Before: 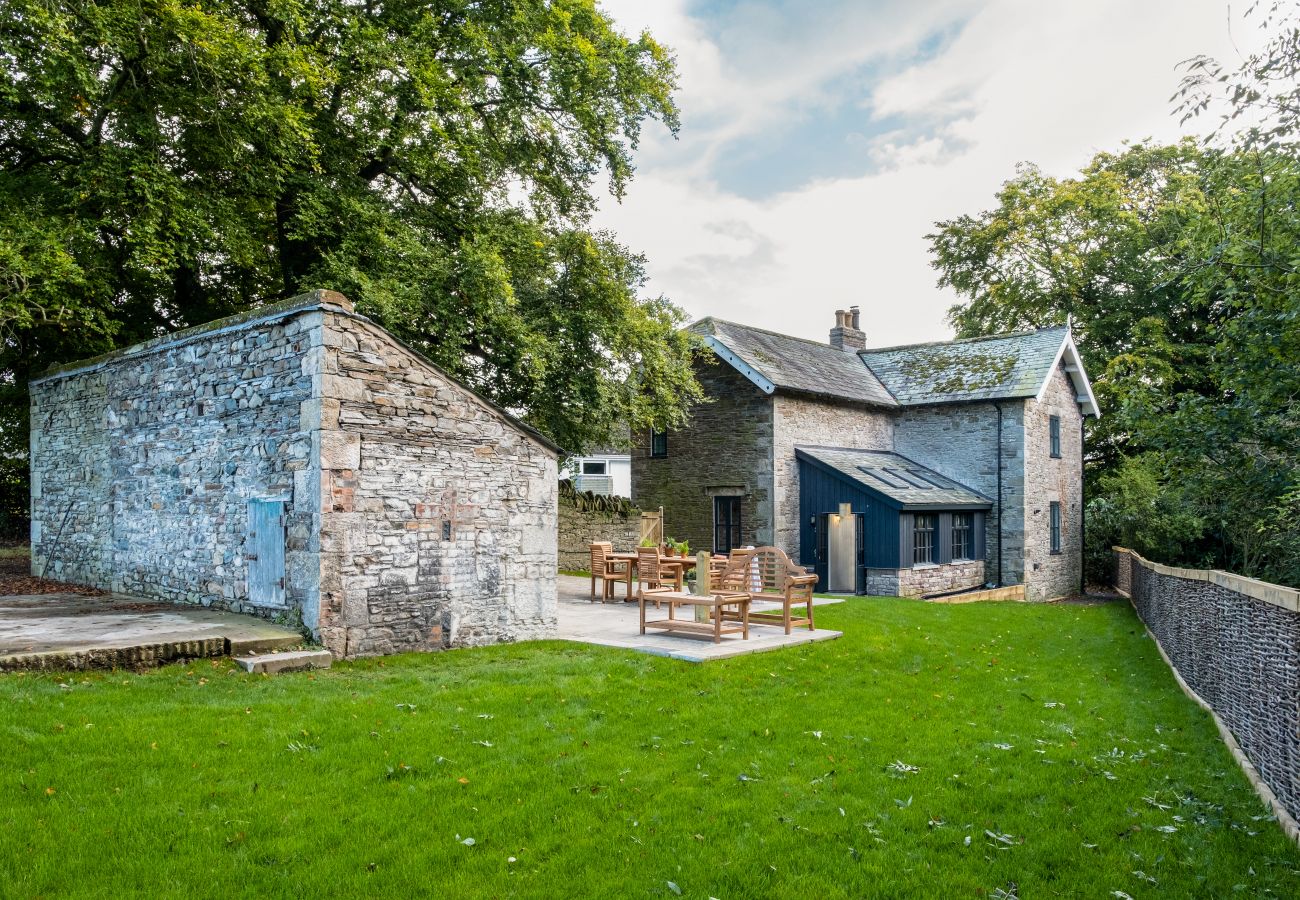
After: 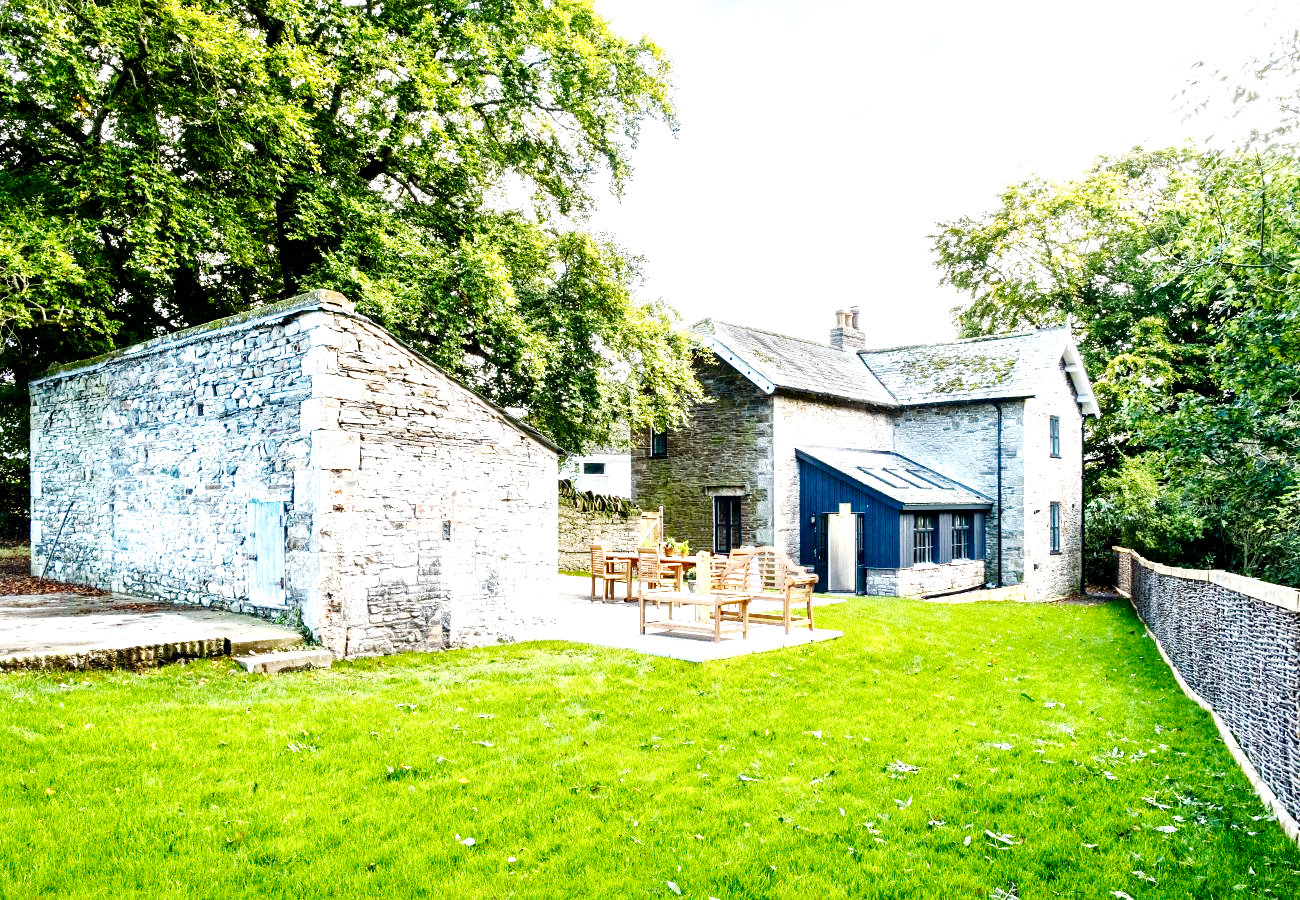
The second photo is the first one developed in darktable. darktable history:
exposure: exposure 0.742 EV, compensate highlight preservation false
contrast brightness saturation: brightness -0.096
local contrast: mode bilateral grid, contrast 25, coarseness 60, detail 151%, midtone range 0.2
base curve: curves: ch0 [(0, 0.003) (0.001, 0.002) (0.006, 0.004) (0.02, 0.022) (0.048, 0.086) (0.094, 0.234) (0.162, 0.431) (0.258, 0.629) (0.385, 0.8) (0.548, 0.918) (0.751, 0.988) (1, 1)], preserve colors none
